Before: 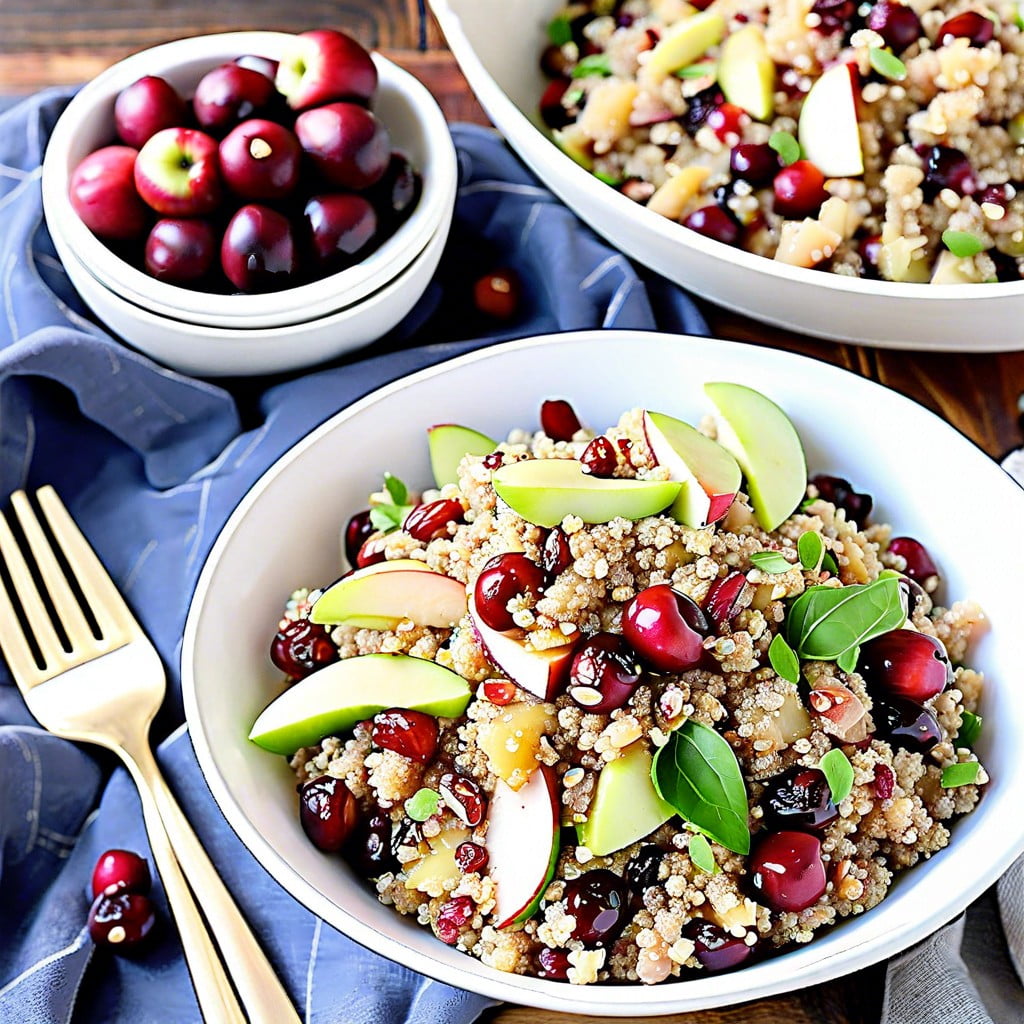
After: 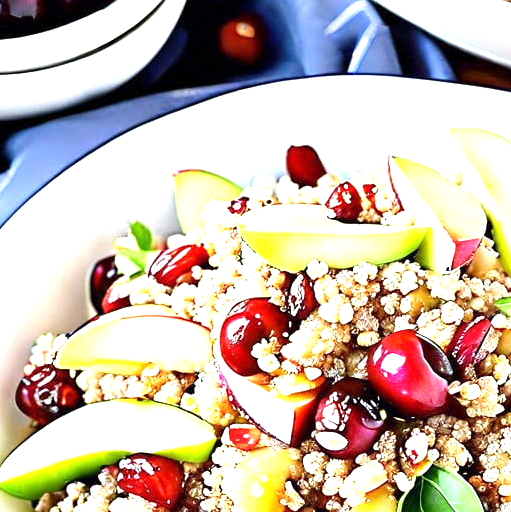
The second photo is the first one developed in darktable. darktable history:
crop: left 25%, top 25%, right 25%, bottom 25%
exposure: exposure 1.137 EV, compensate highlight preservation false
